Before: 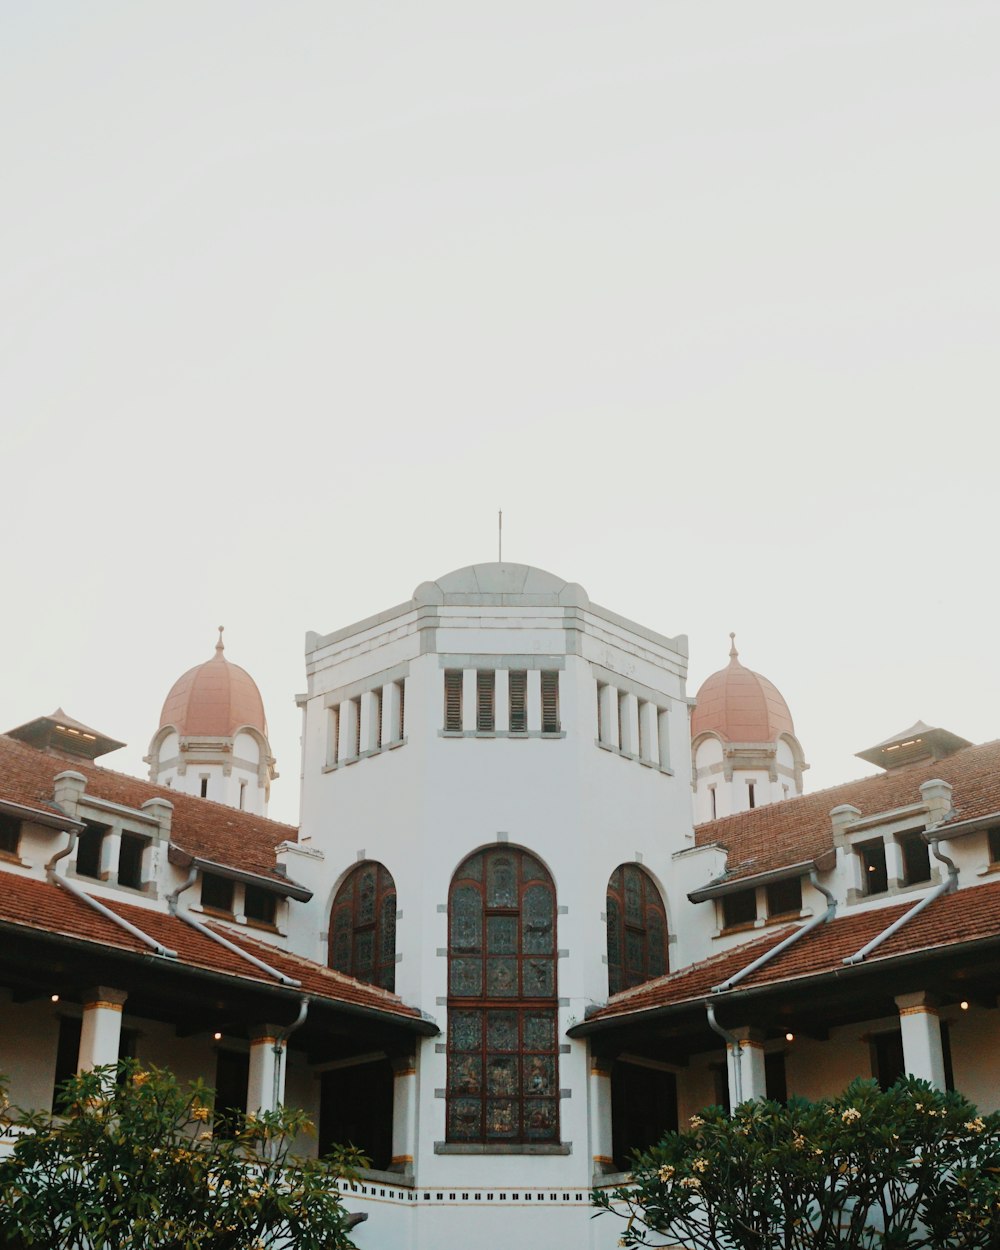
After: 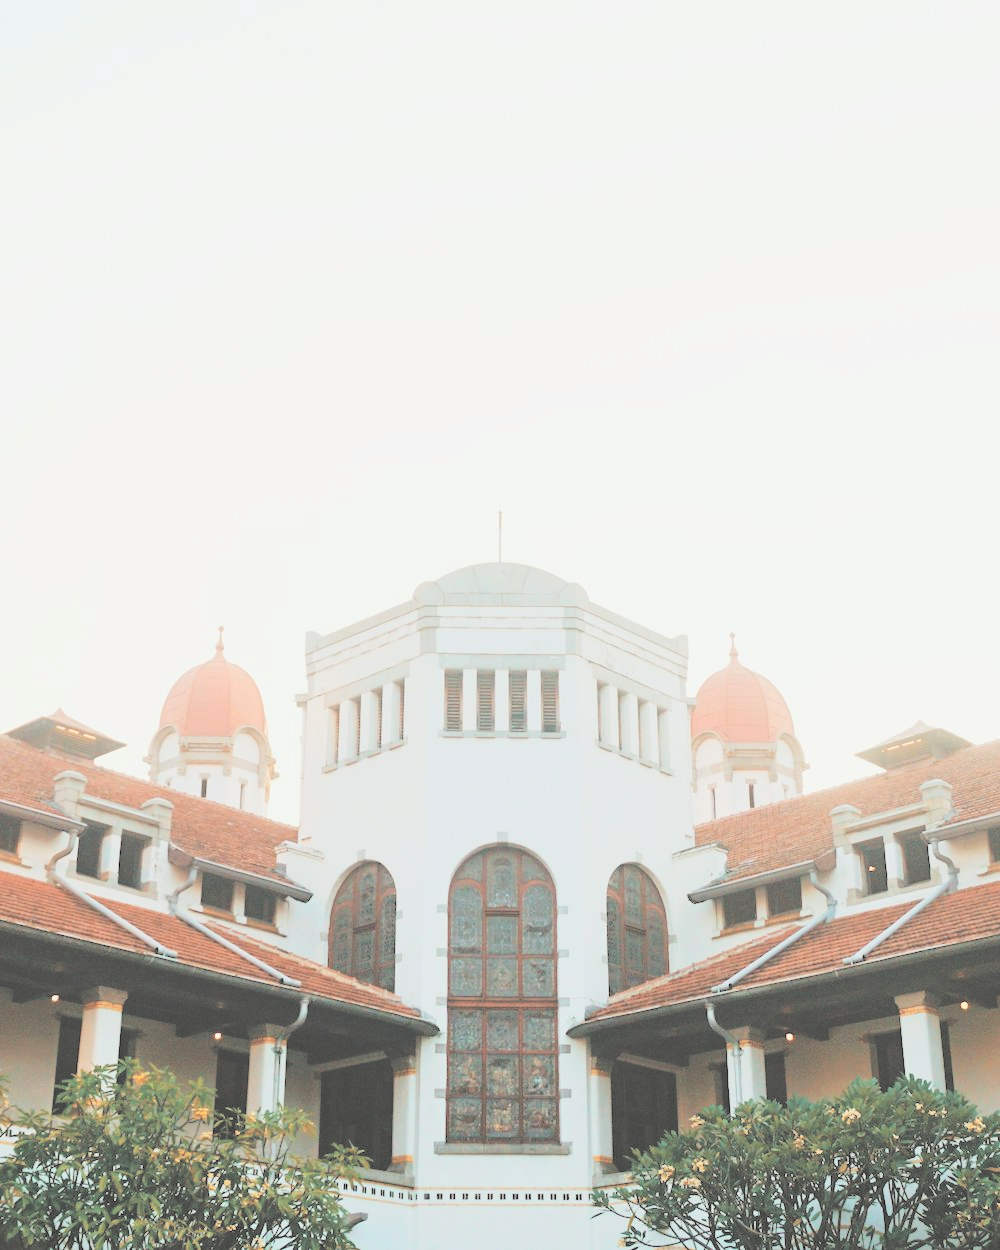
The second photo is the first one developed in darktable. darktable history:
contrast brightness saturation: brightness 0.98
